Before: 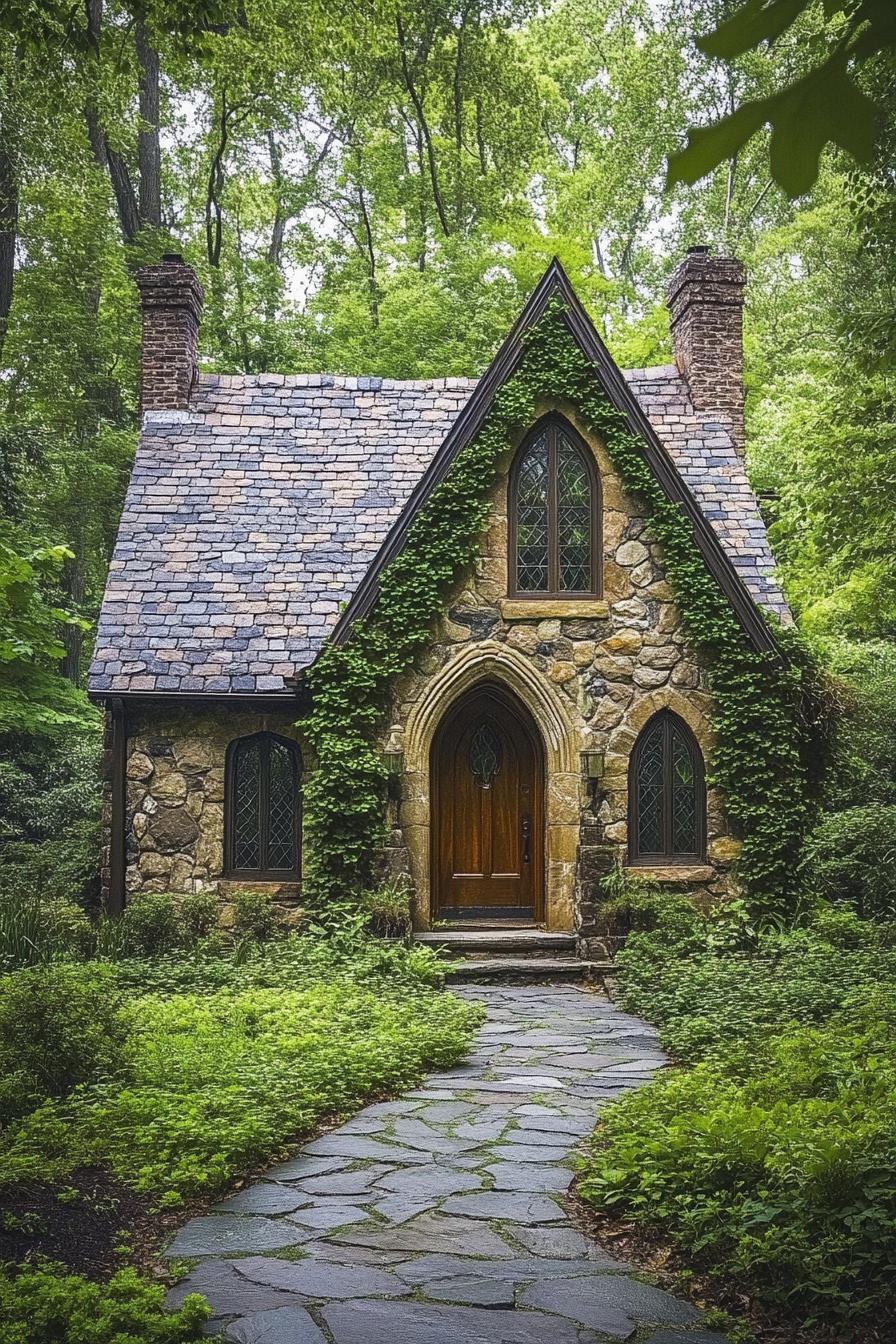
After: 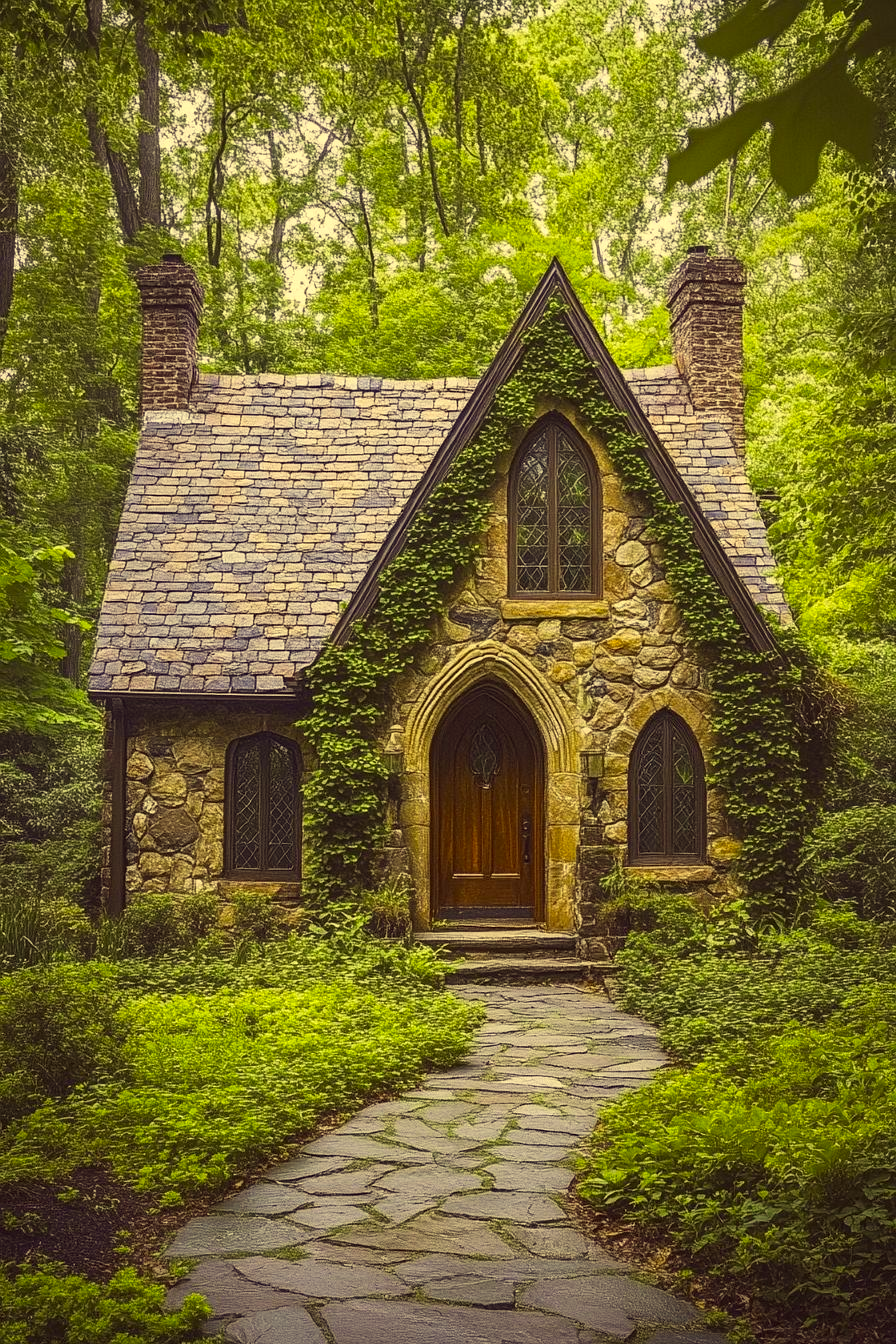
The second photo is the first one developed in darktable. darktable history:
color correction: highlights a* -0.423, highlights b* 39.59, shadows a* 9.75, shadows b* -0.772
